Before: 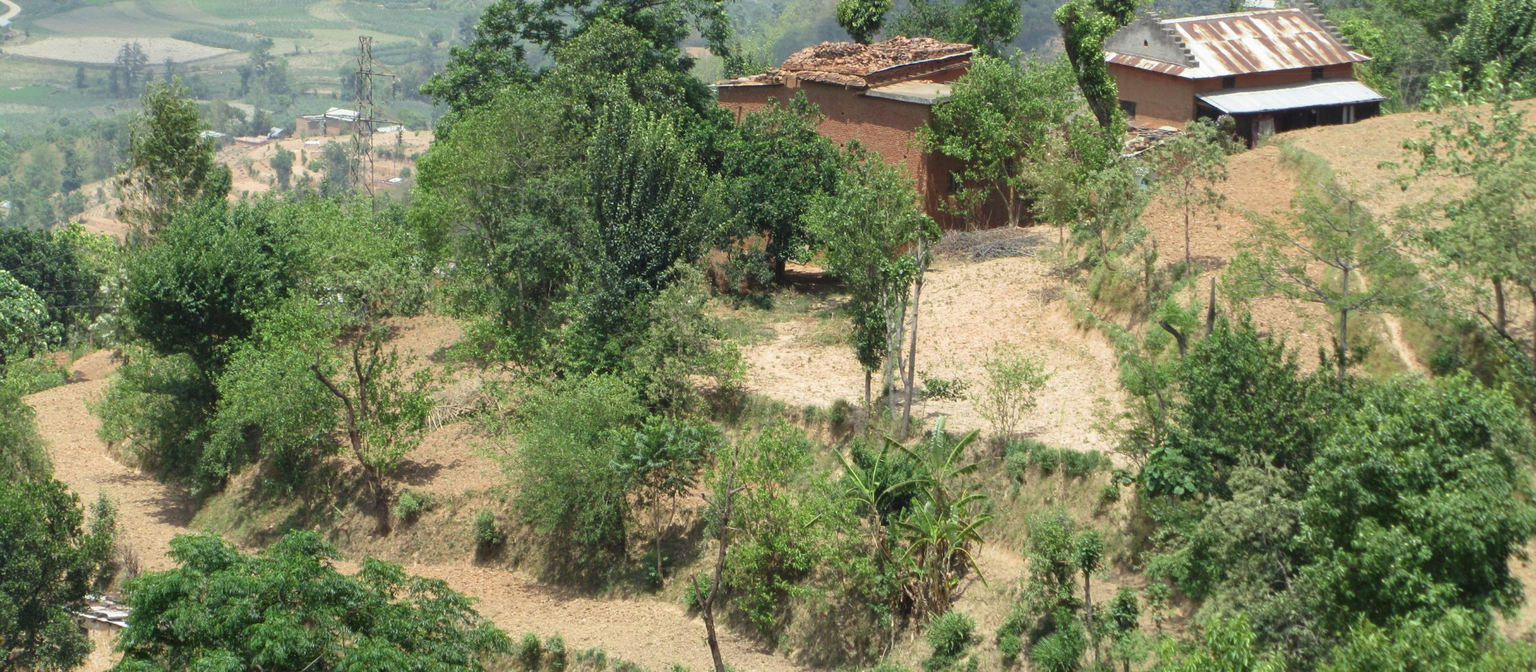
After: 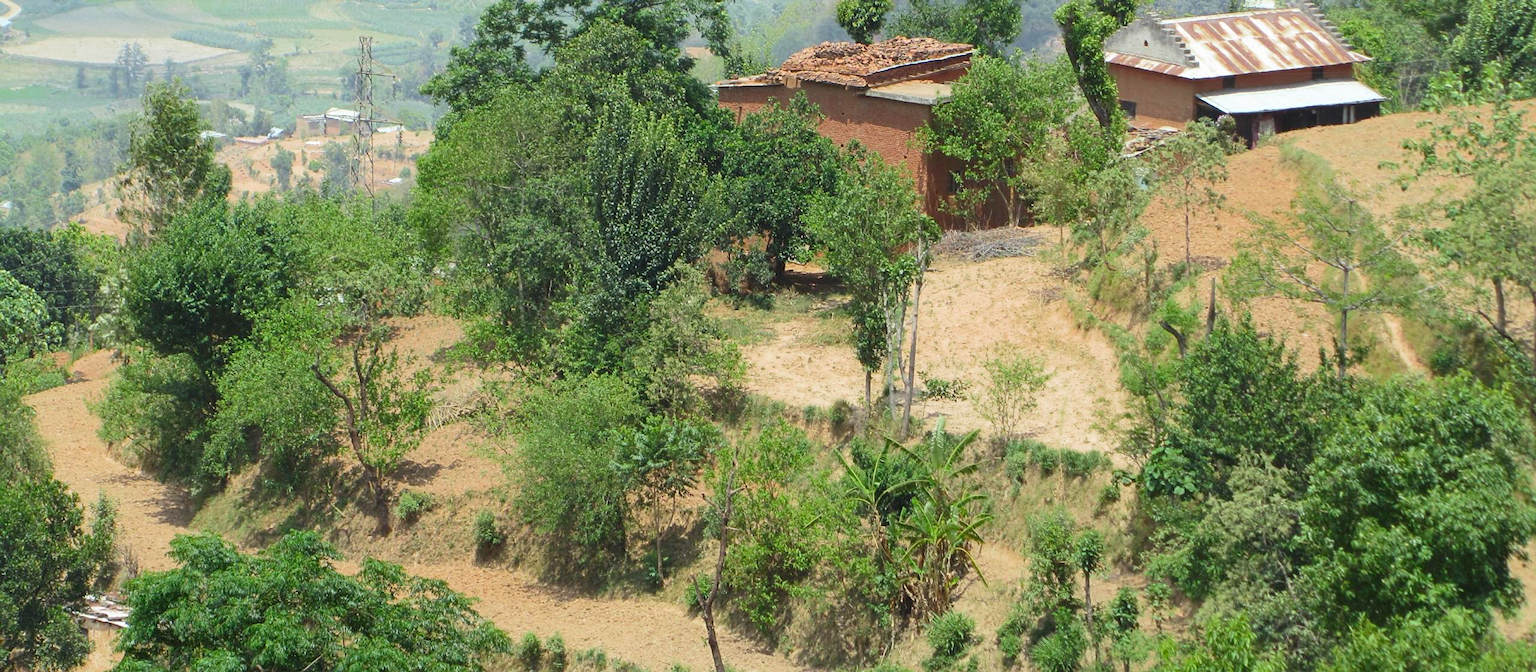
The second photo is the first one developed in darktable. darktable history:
sharpen: radius 1.464, amount 0.401, threshold 1.569
tone equalizer: edges refinement/feathering 500, mask exposure compensation -1.57 EV, preserve details no
color zones: curves: ch0 [(0.27, 0.396) (0.563, 0.504) (0.75, 0.5) (0.787, 0.307)]
contrast brightness saturation: contrast 0.203, brightness 0.159, saturation 0.23
